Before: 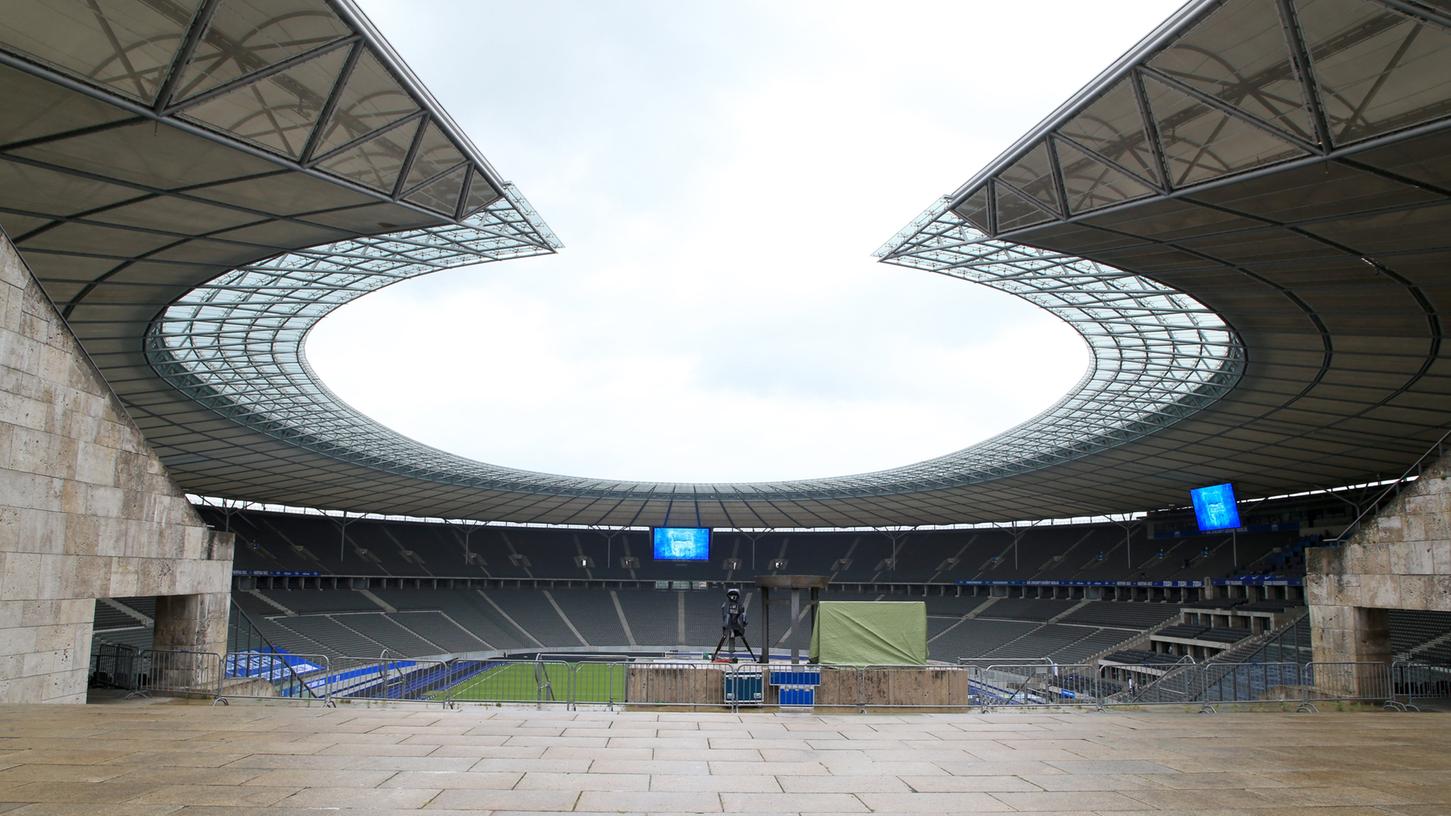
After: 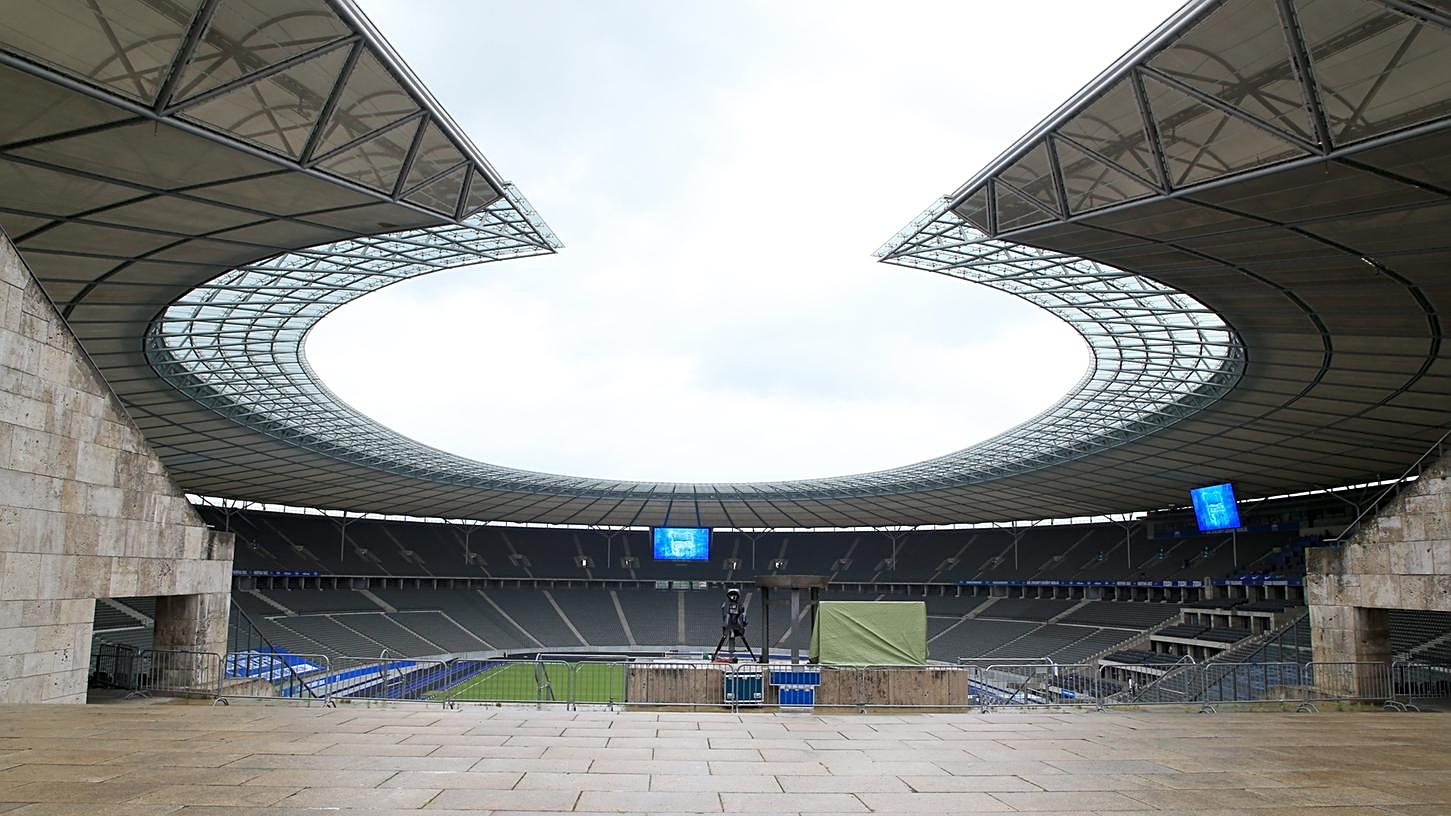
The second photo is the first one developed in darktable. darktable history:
sharpen: amount 0.497
